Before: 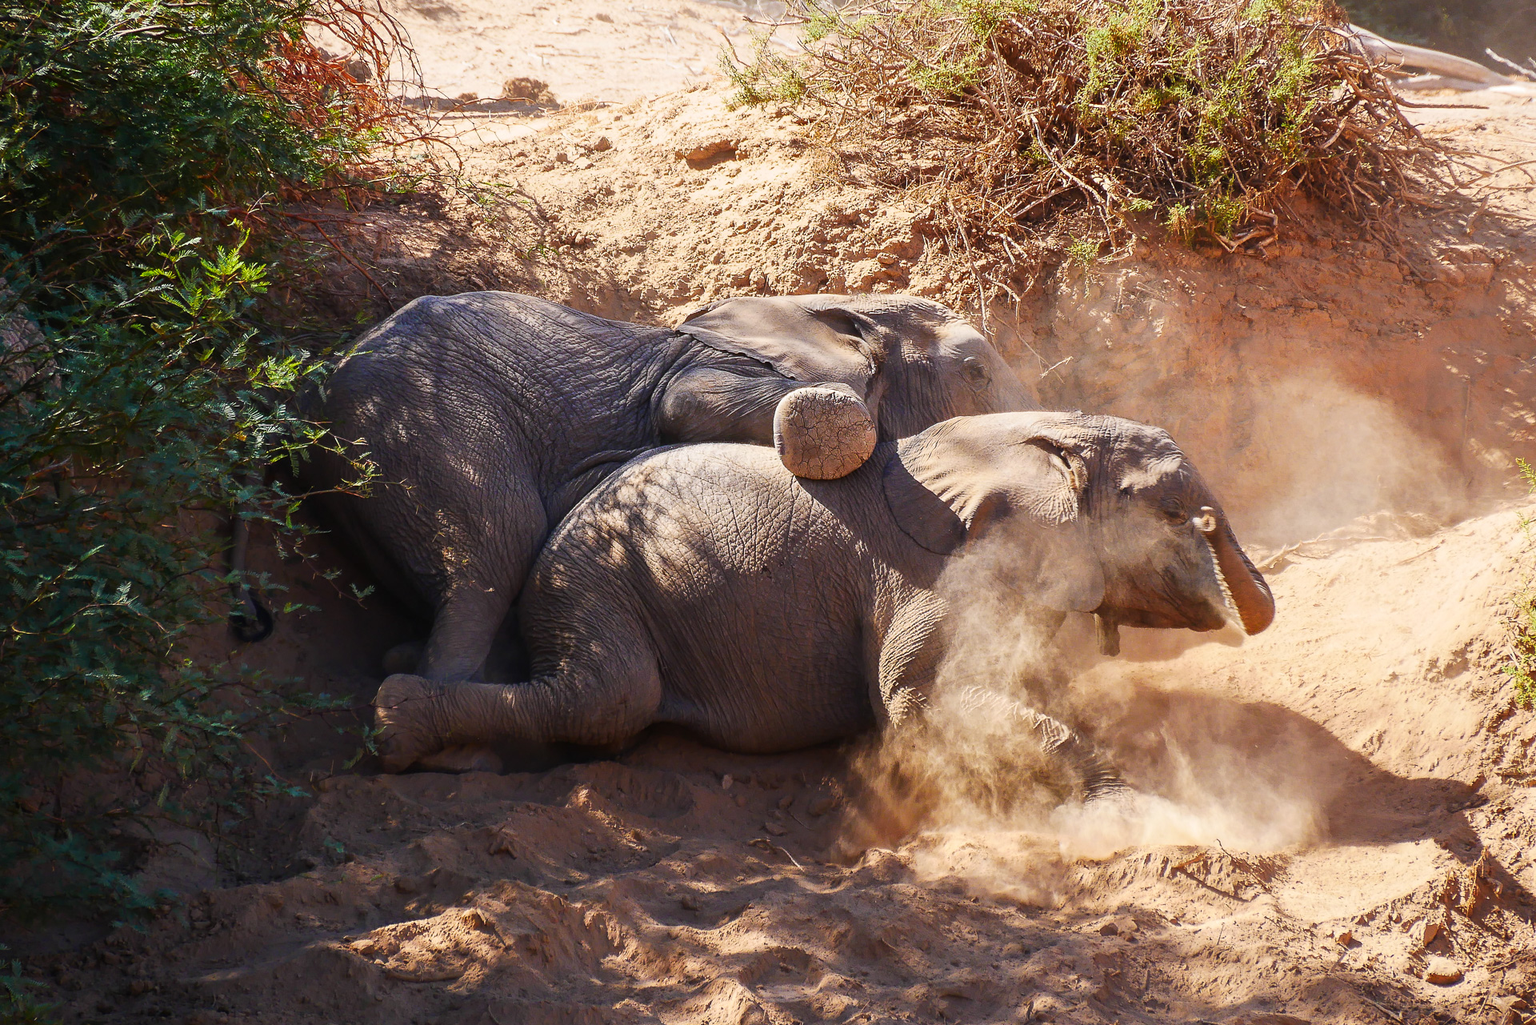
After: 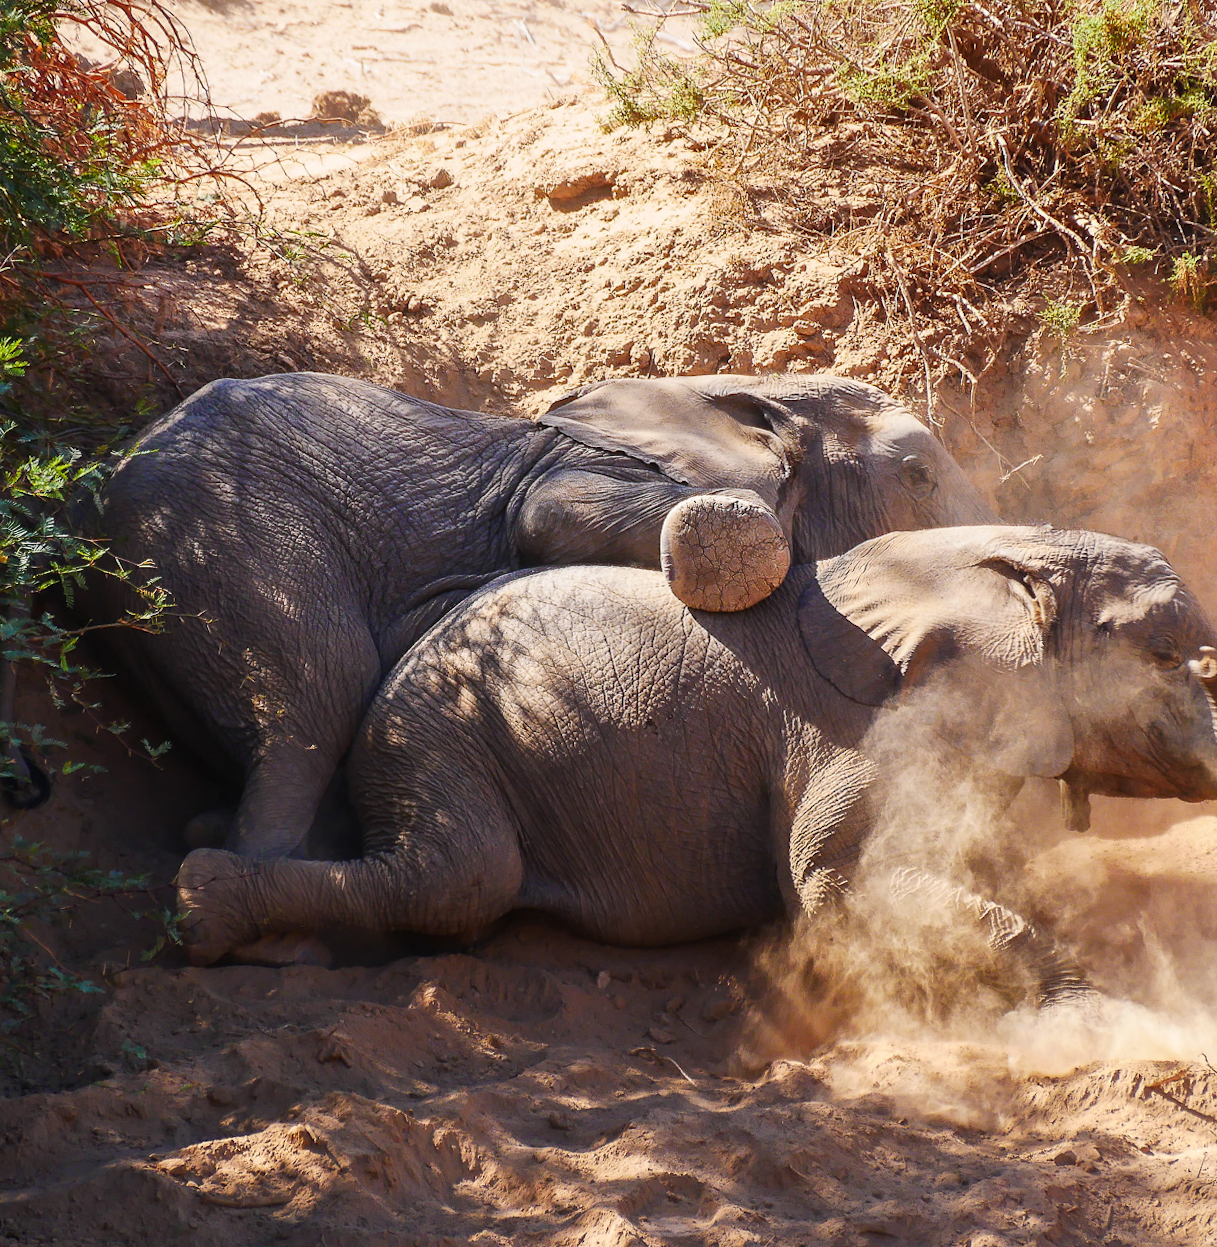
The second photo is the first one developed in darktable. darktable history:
rotate and perspective: rotation 0.074°, lens shift (vertical) 0.096, lens shift (horizontal) -0.041, crop left 0.043, crop right 0.952, crop top 0.024, crop bottom 0.979
crop and rotate: left 13.342%, right 19.991%
